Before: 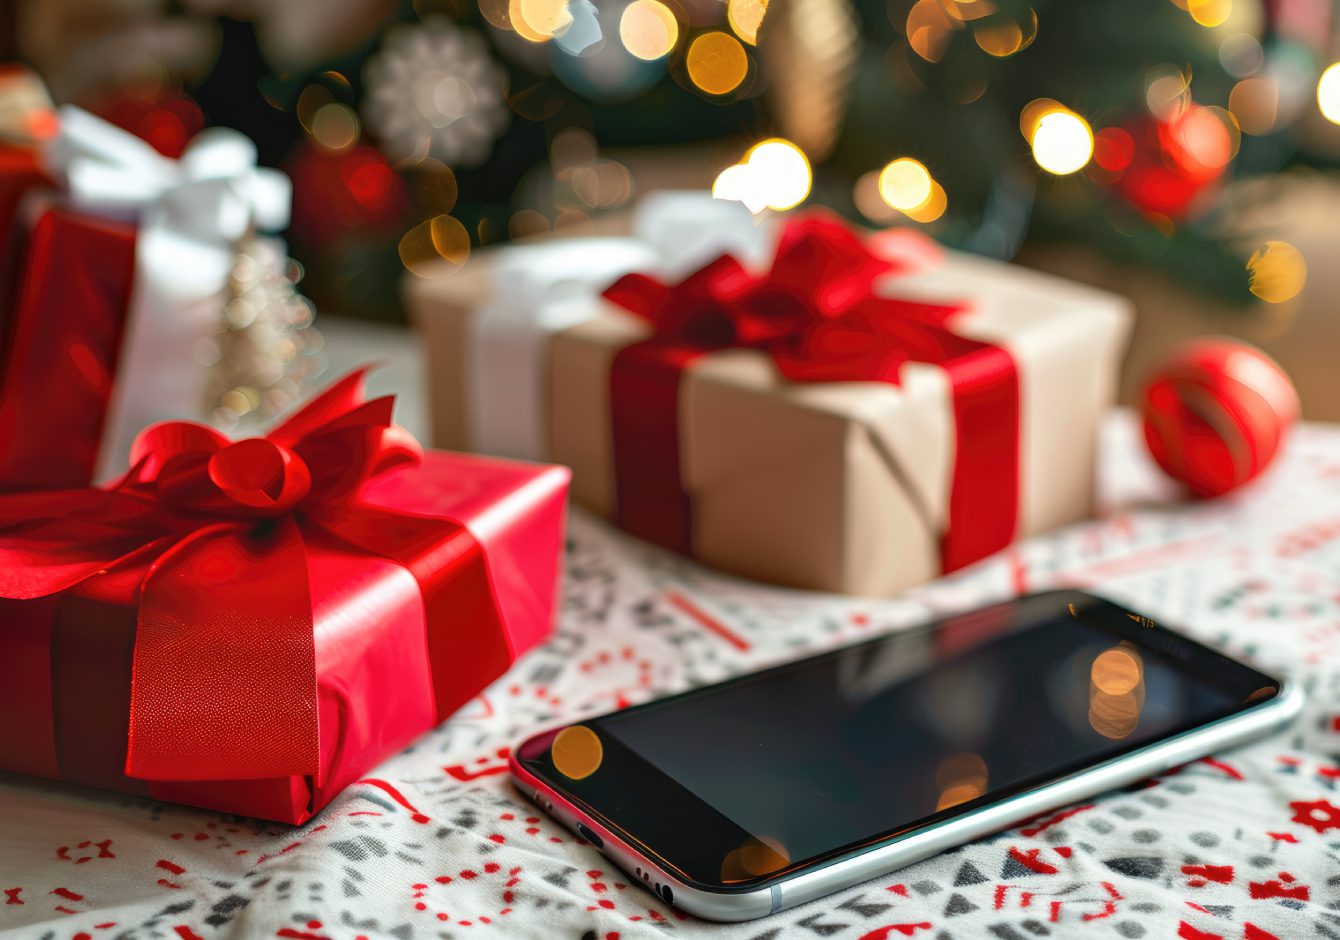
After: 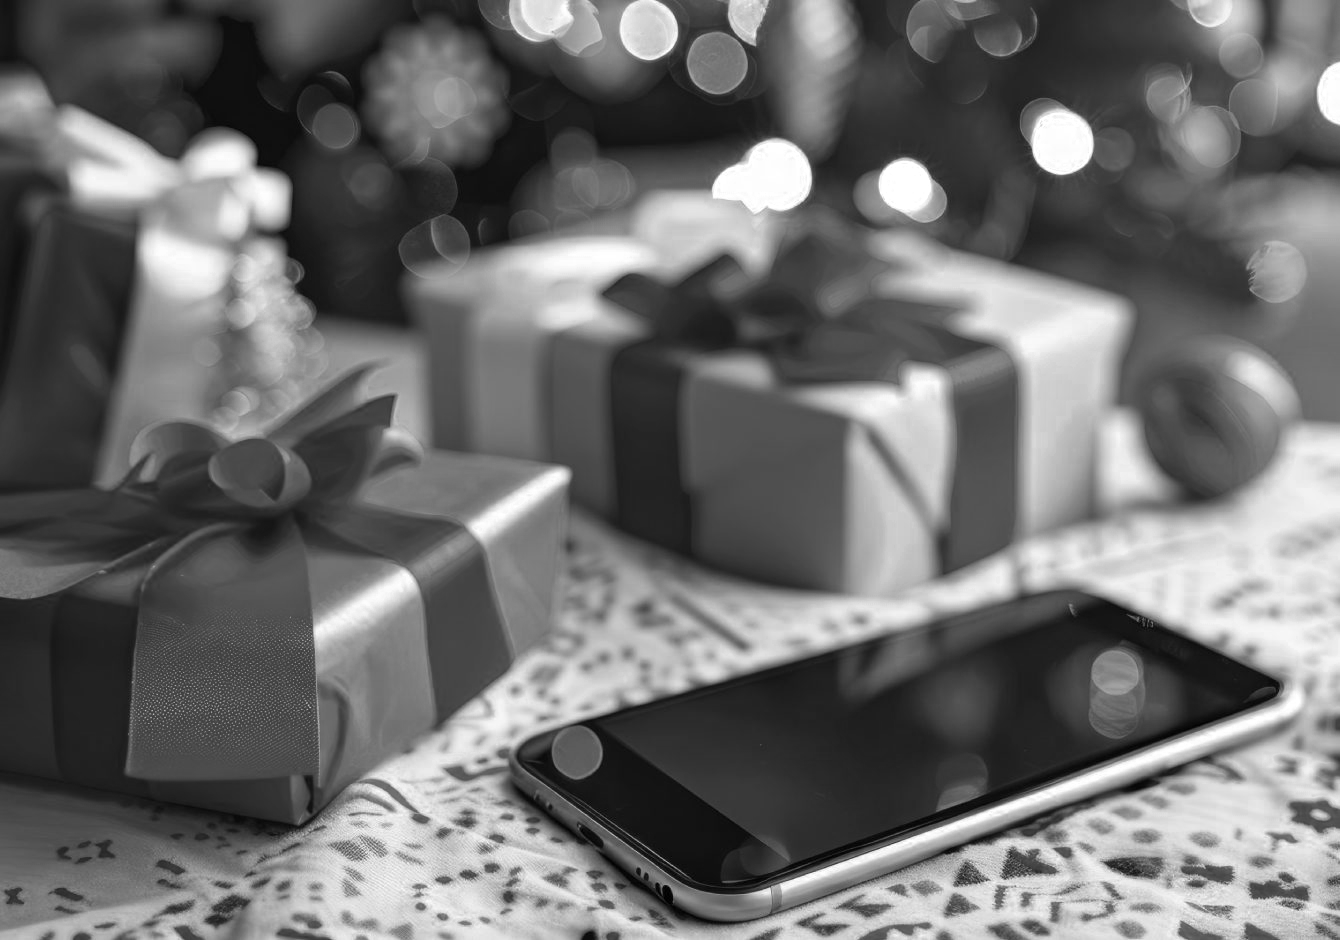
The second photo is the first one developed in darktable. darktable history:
color zones: curves: ch0 [(0.002, 0.593) (0.143, 0.417) (0.285, 0.541) (0.455, 0.289) (0.608, 0.327) (0.727, 0.283) (0.869, 0.571) (1, 0.603)]; ch1 [(0, 0) (0.143, 0) (0.286, 0) (0.429, 0) (0.571, 0) (0.714, 0) (0.857, 0)]
